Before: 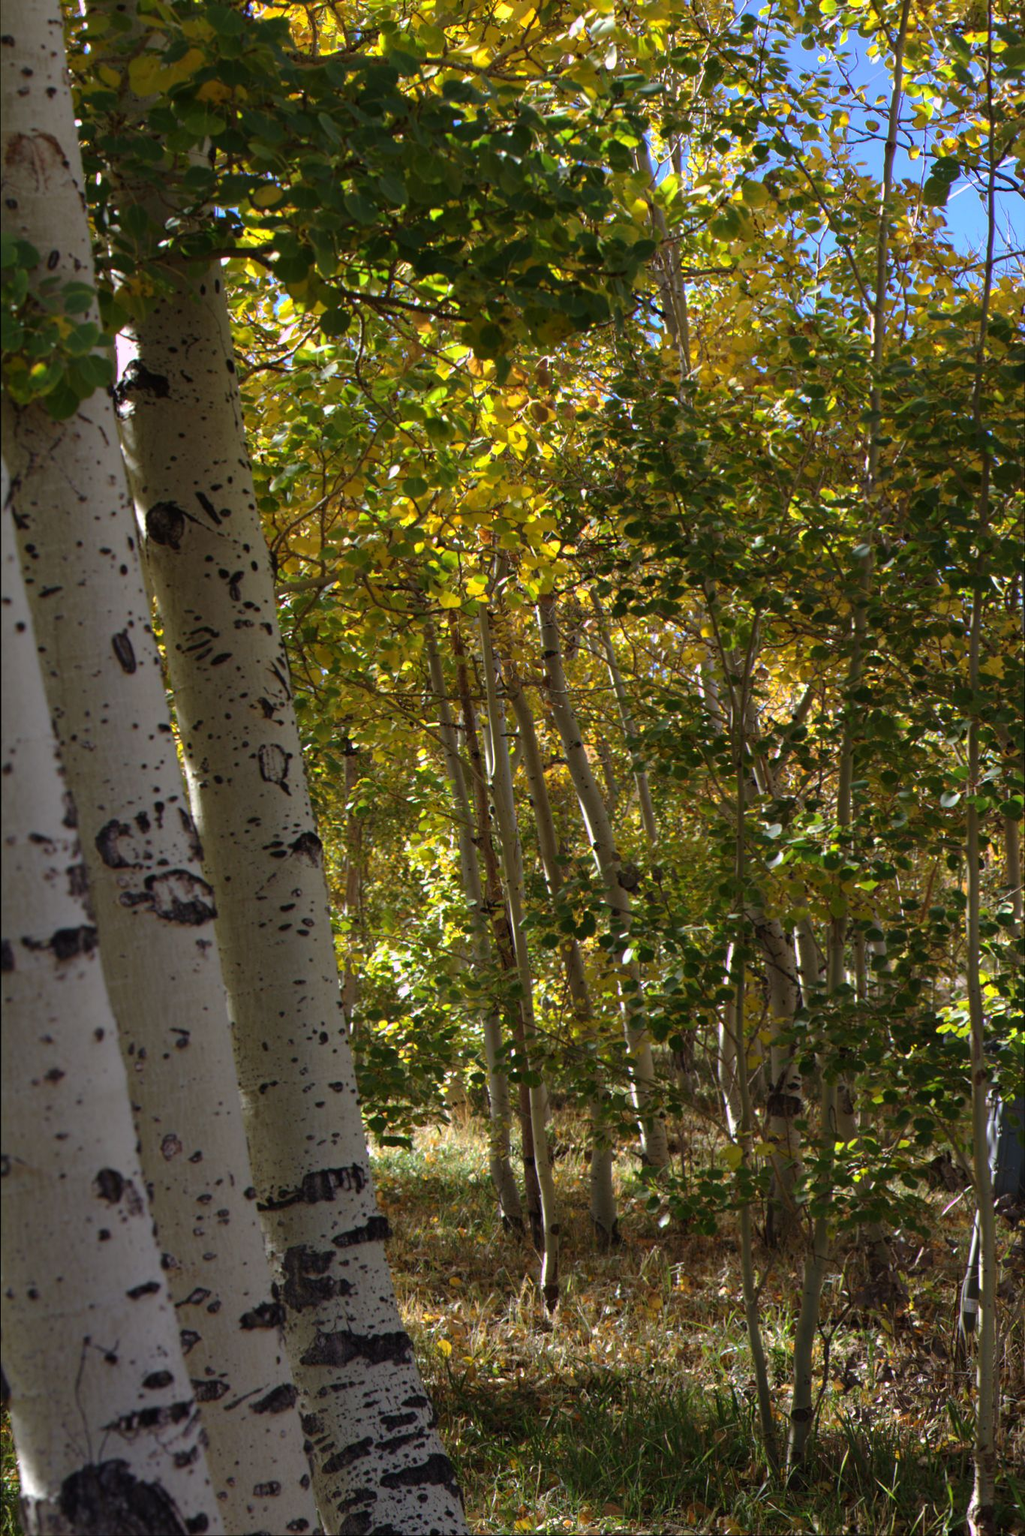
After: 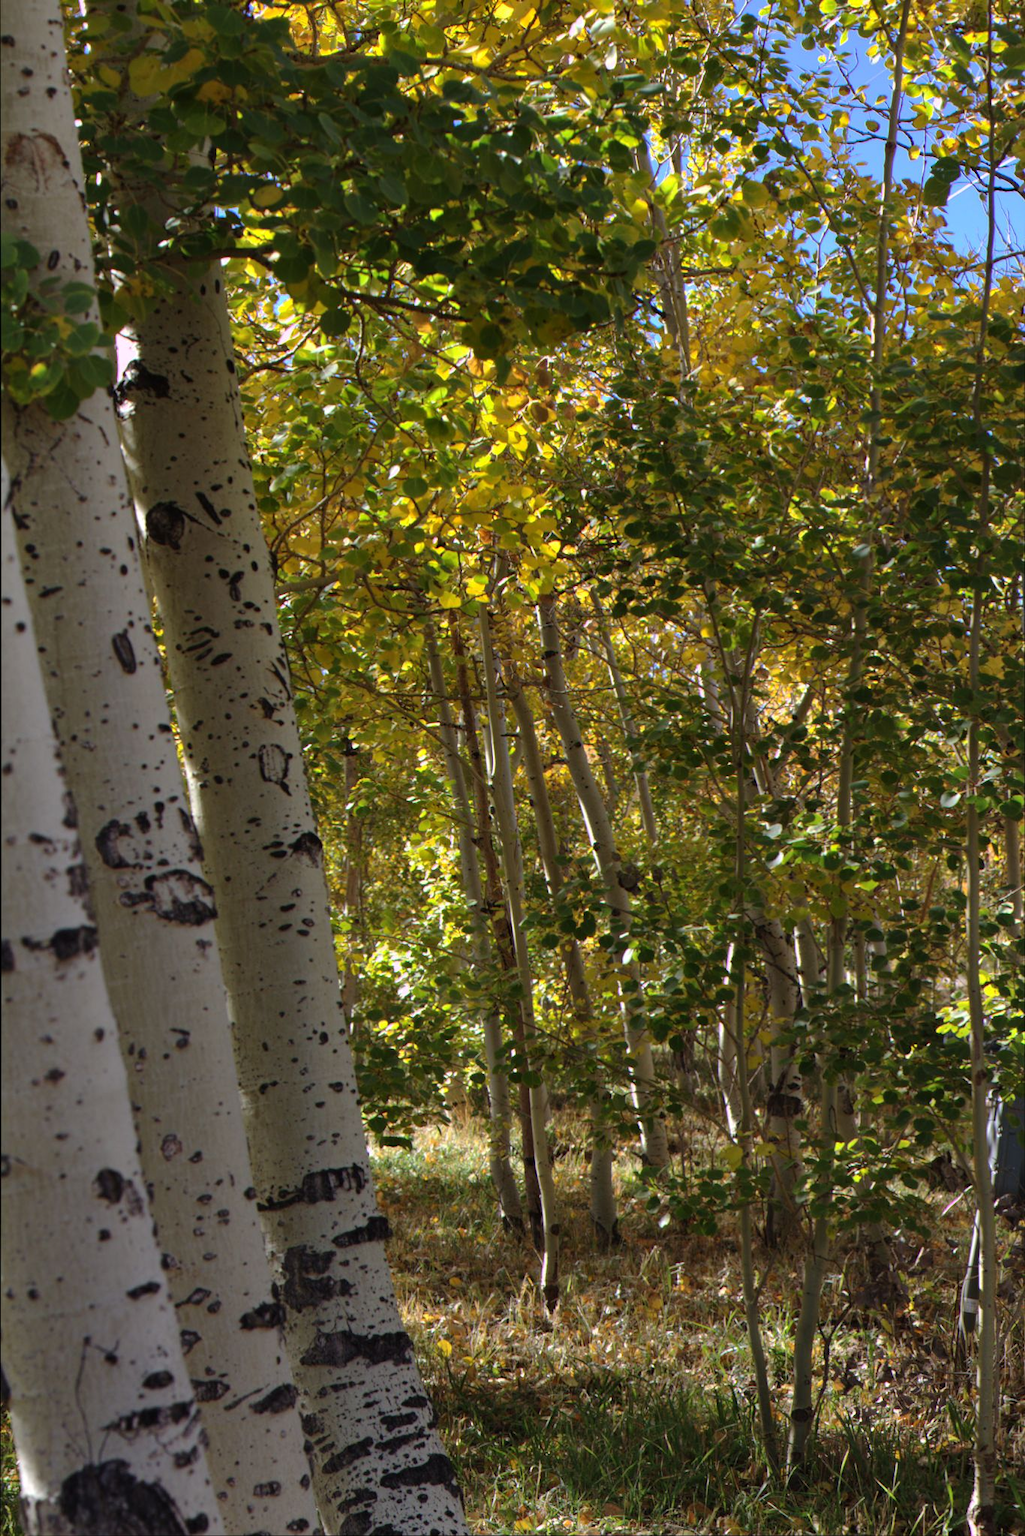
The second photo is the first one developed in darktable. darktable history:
shadows and highlights: radius 125.46, shadows 30.51, highlights -30.51, low approximation 0.01, soften with gaussian
white balance: emerald 1
